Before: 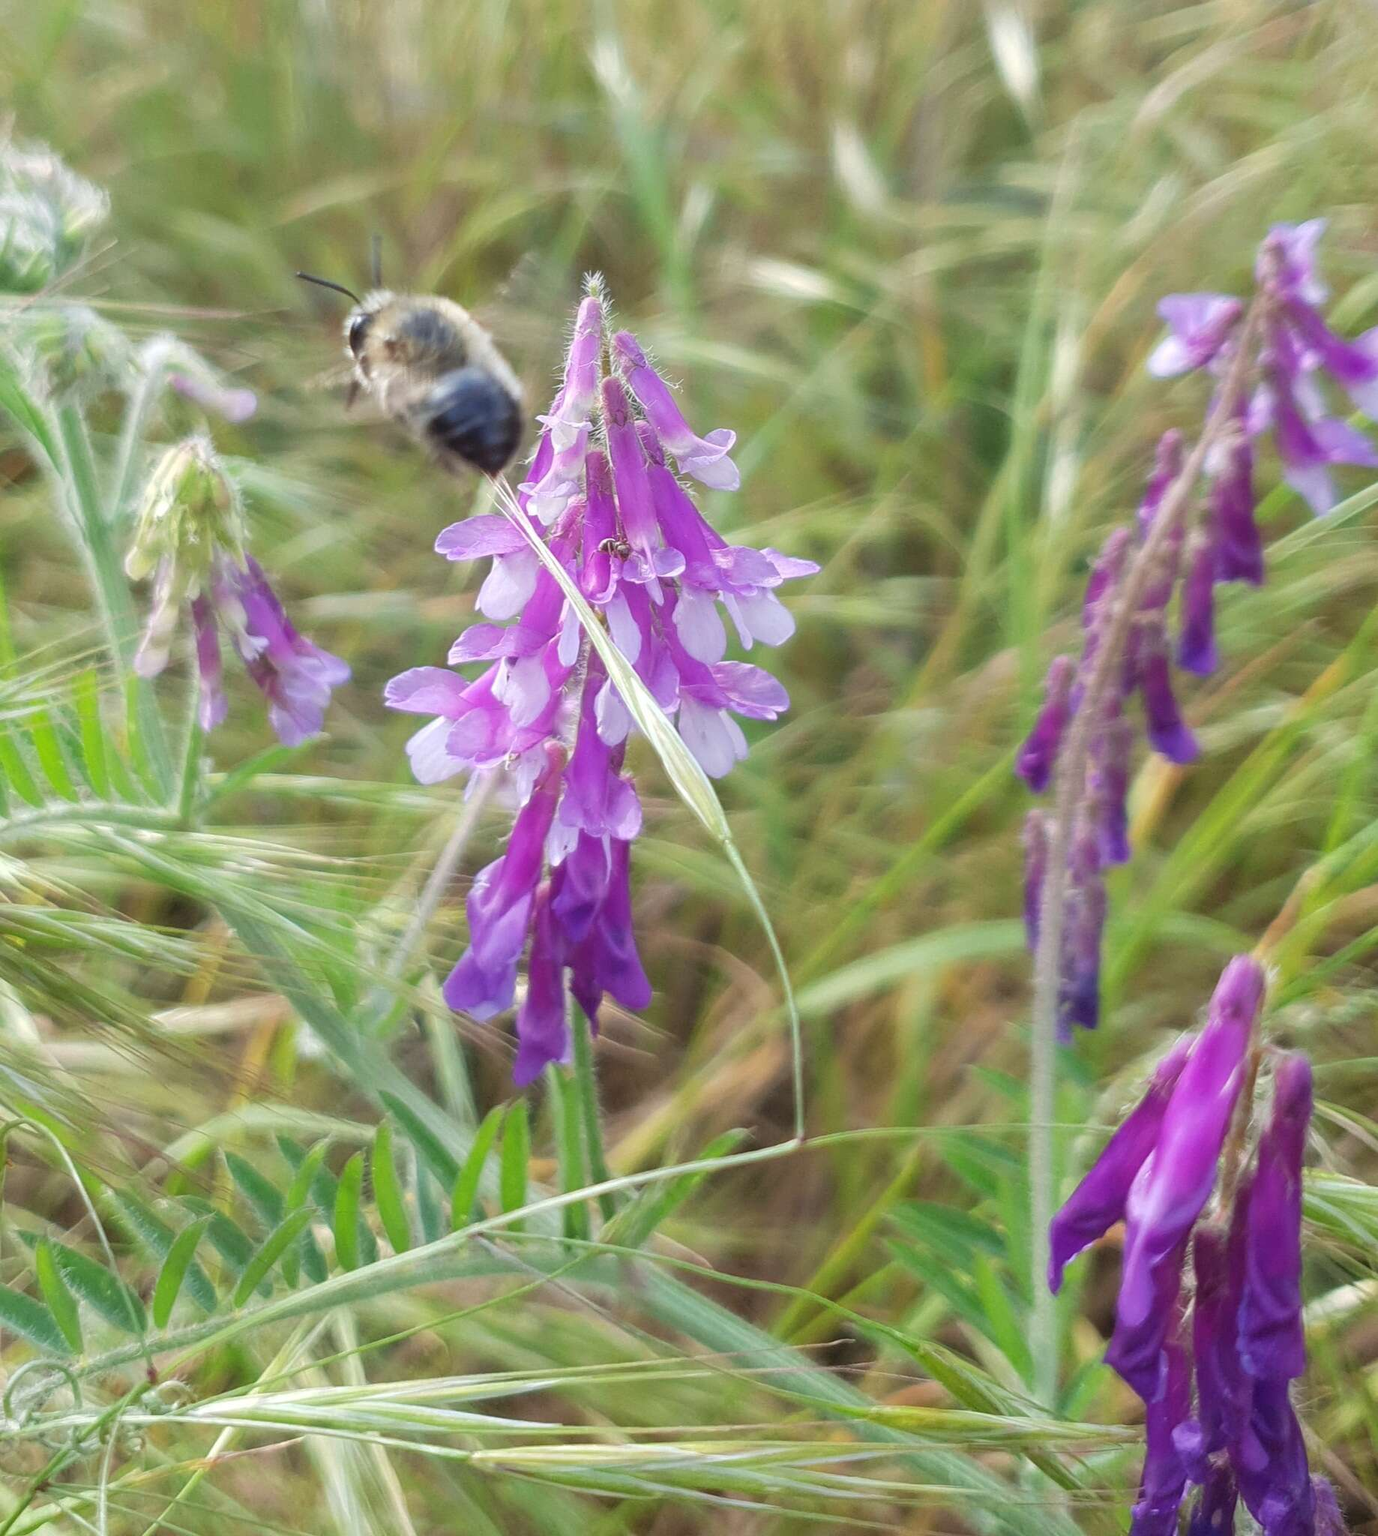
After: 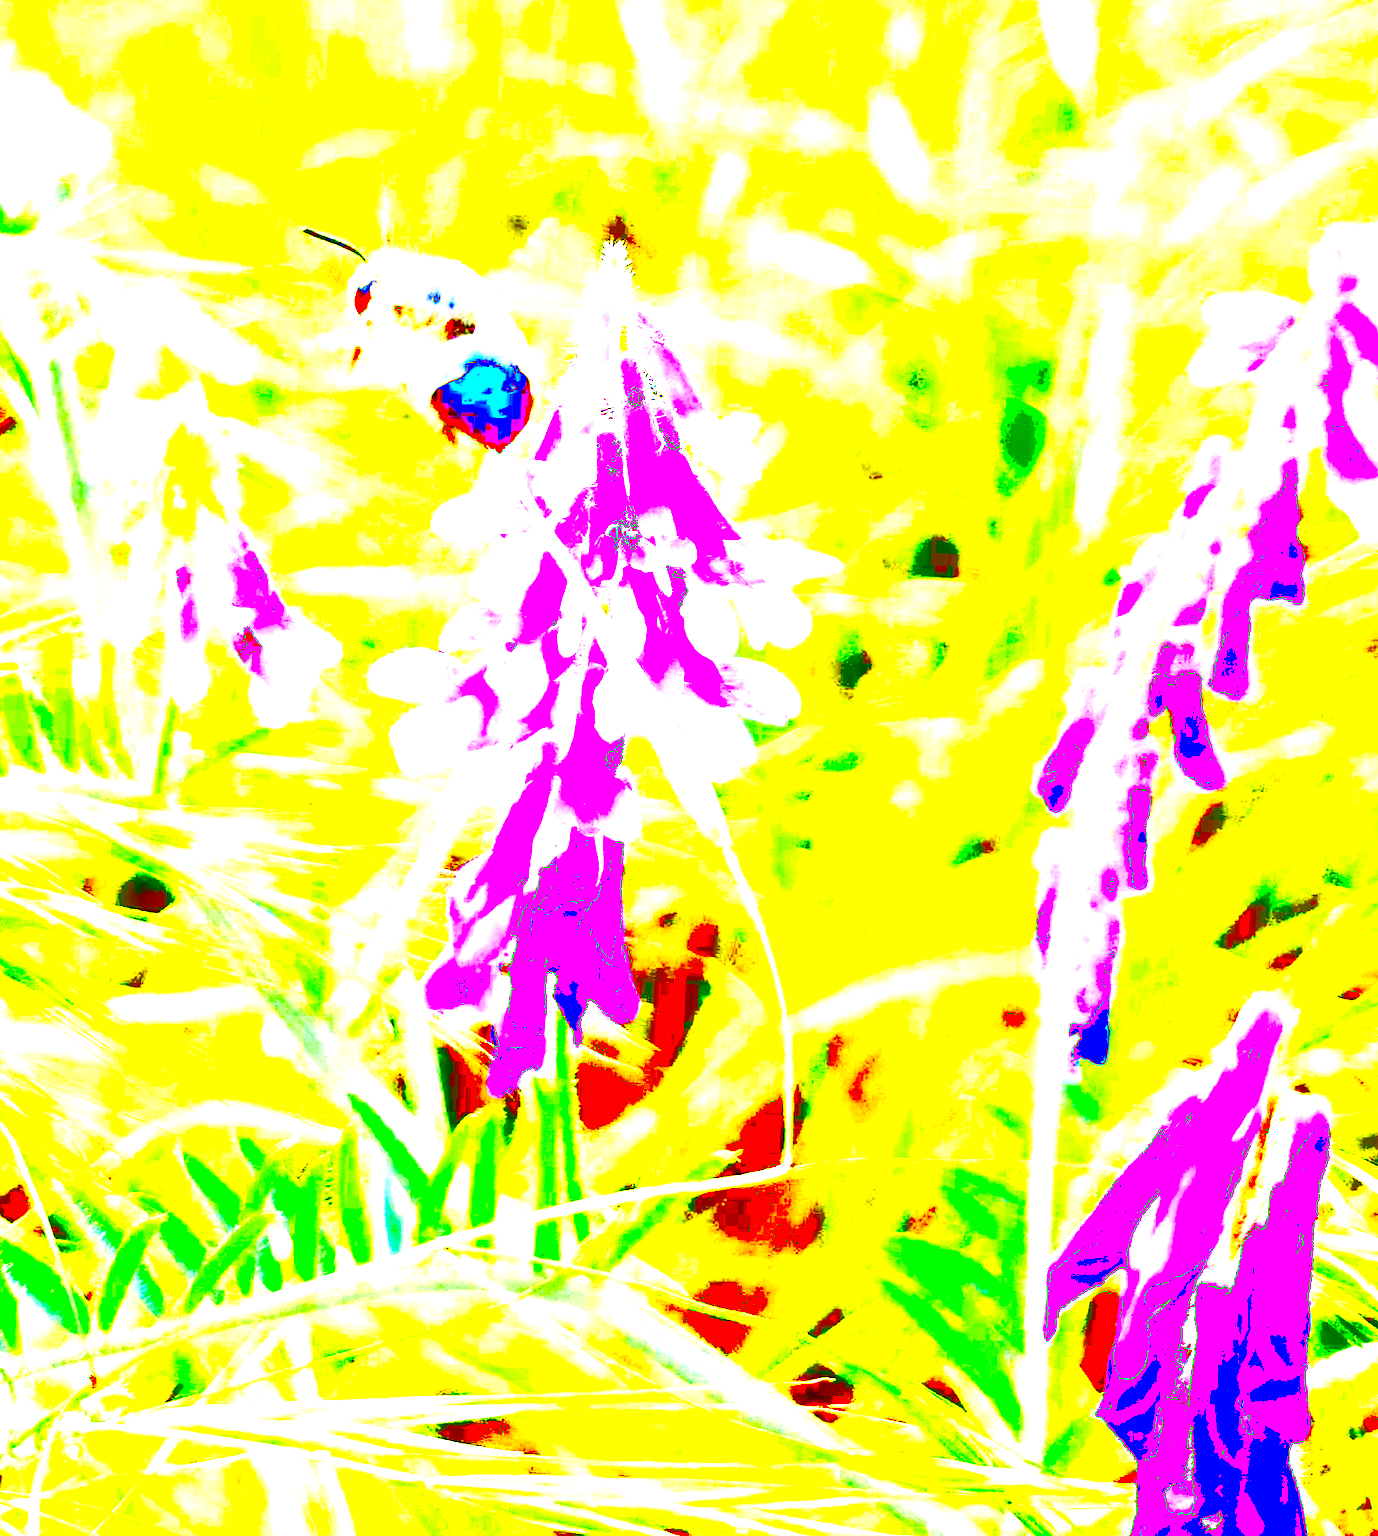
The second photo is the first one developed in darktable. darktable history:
contrast brightness saturation: contrast 0.299
crop and rotate: angle -2.8°
exposure: black level correction 0.098, exposure 2.93 EV, compensate exposure bias true, compensate highlight preservation false
